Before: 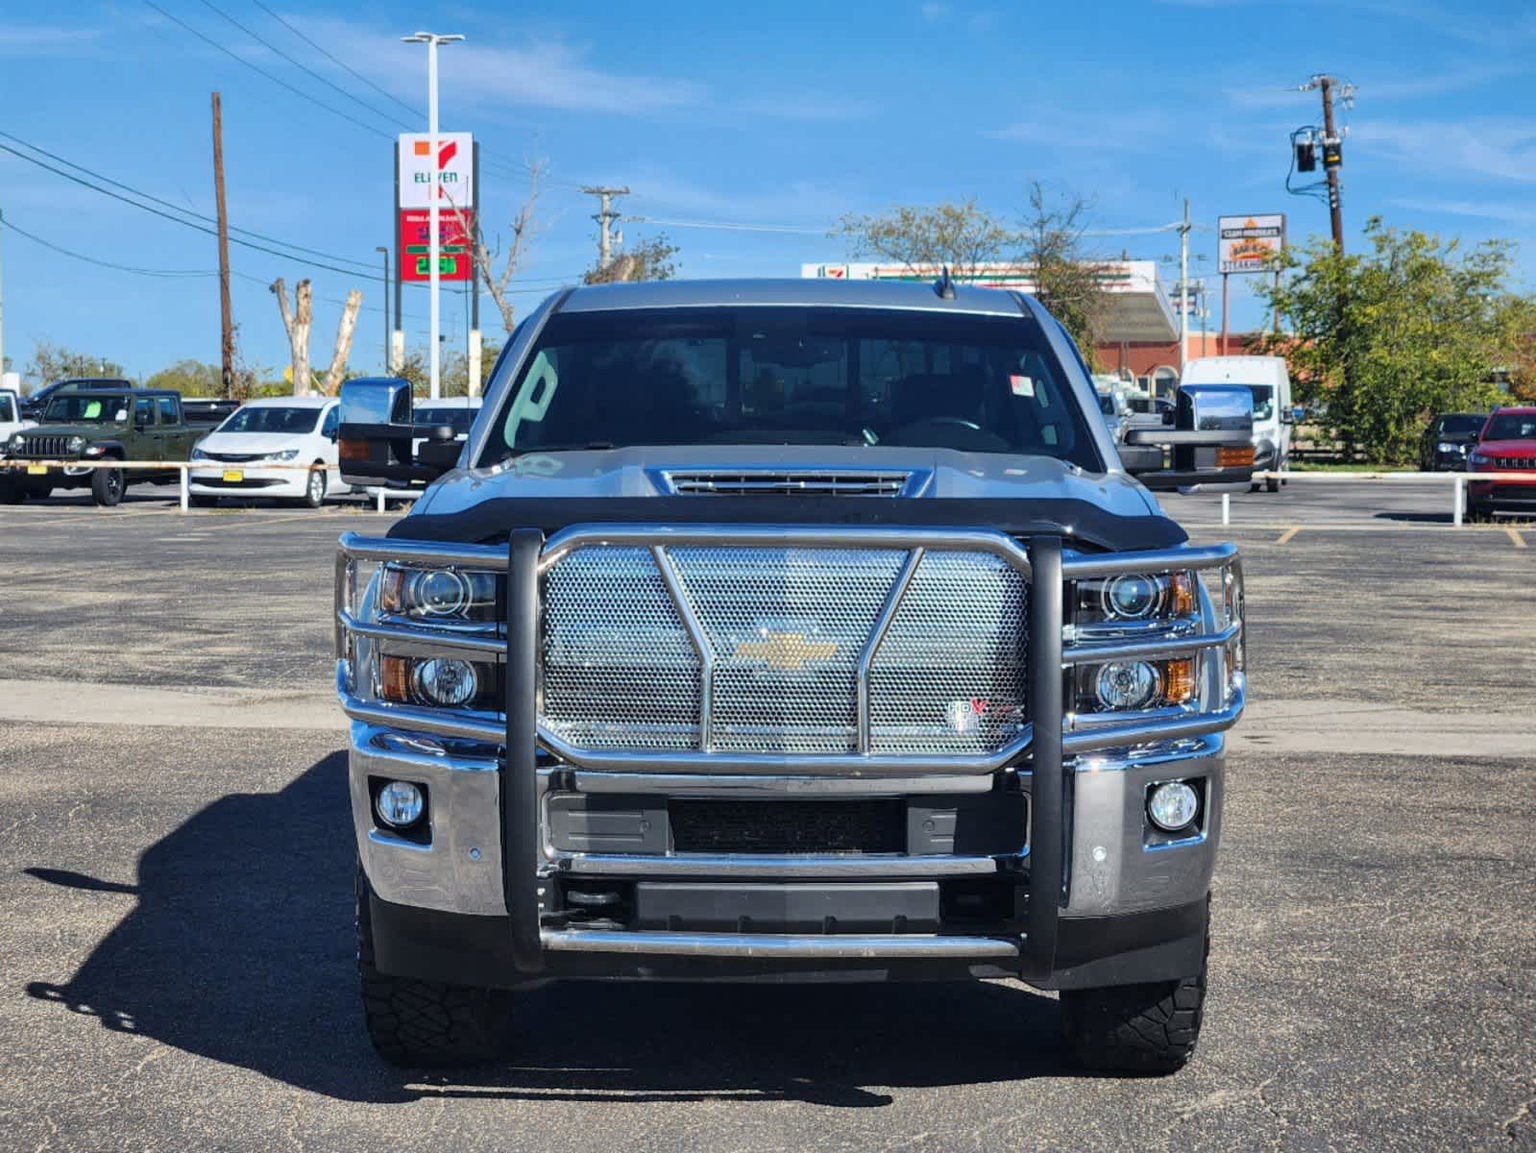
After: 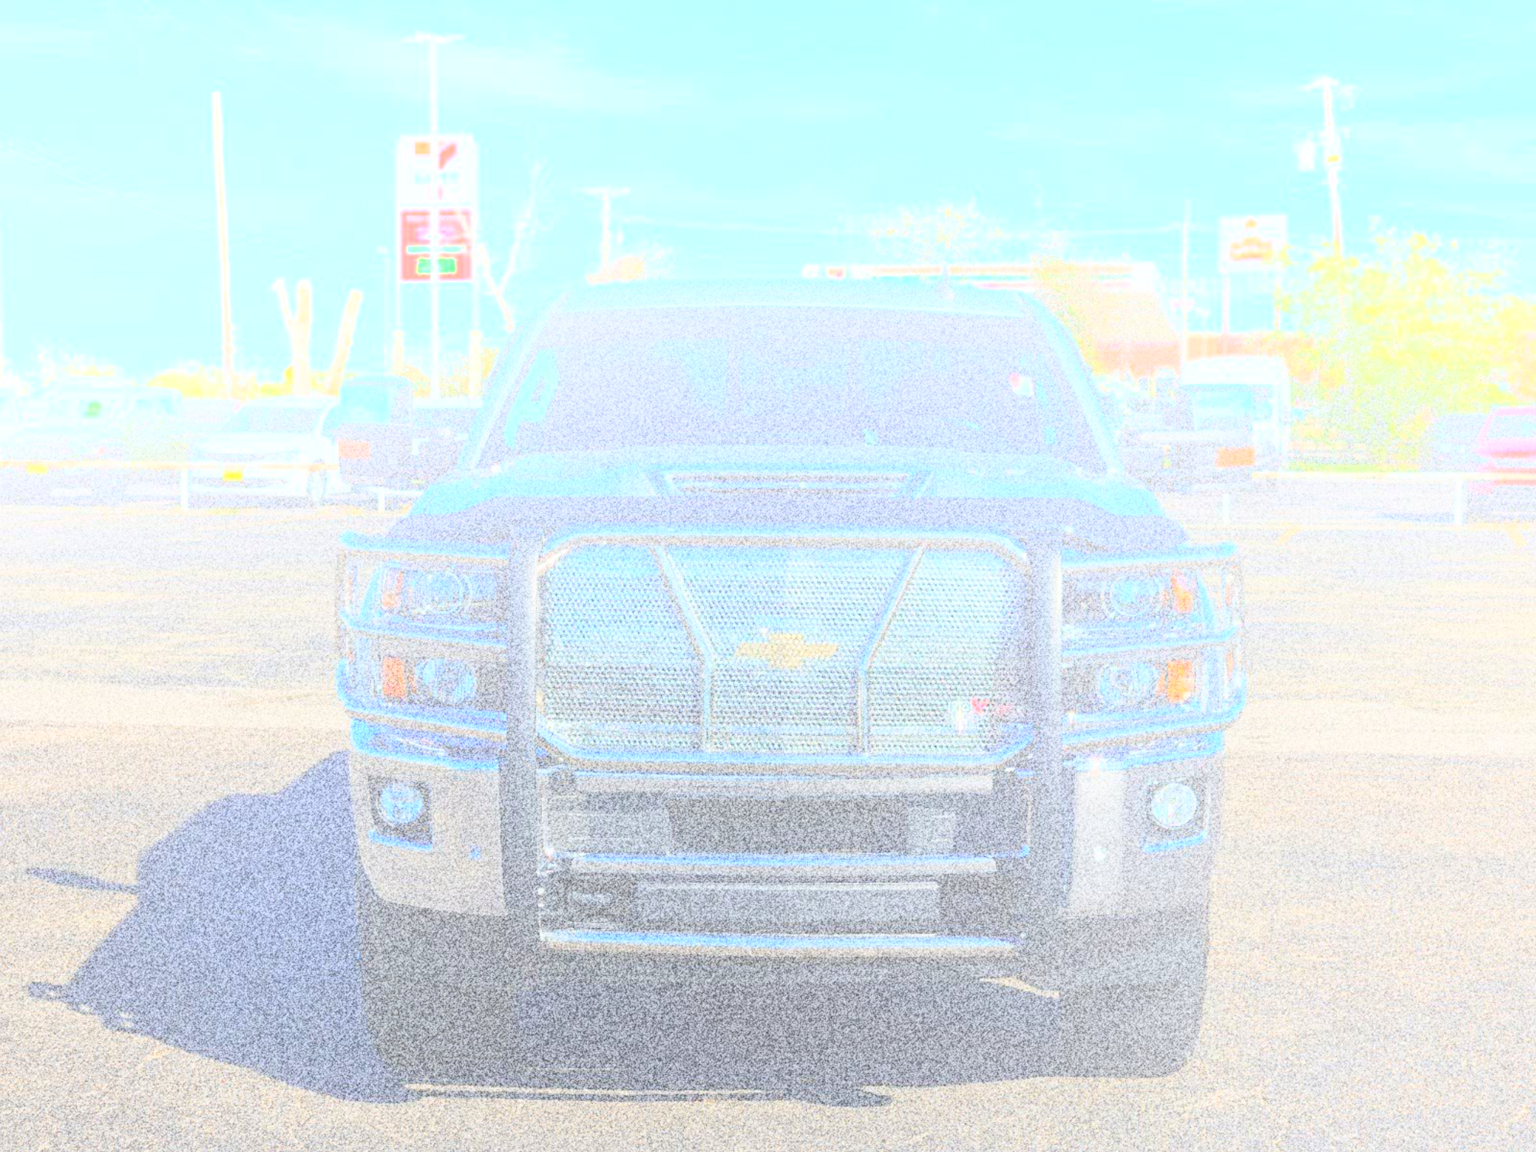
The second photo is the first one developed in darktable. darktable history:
bloom: size 85%, threshold 5%, strength 85%
grain: coarseness 30.02 ISO, strength 100%
